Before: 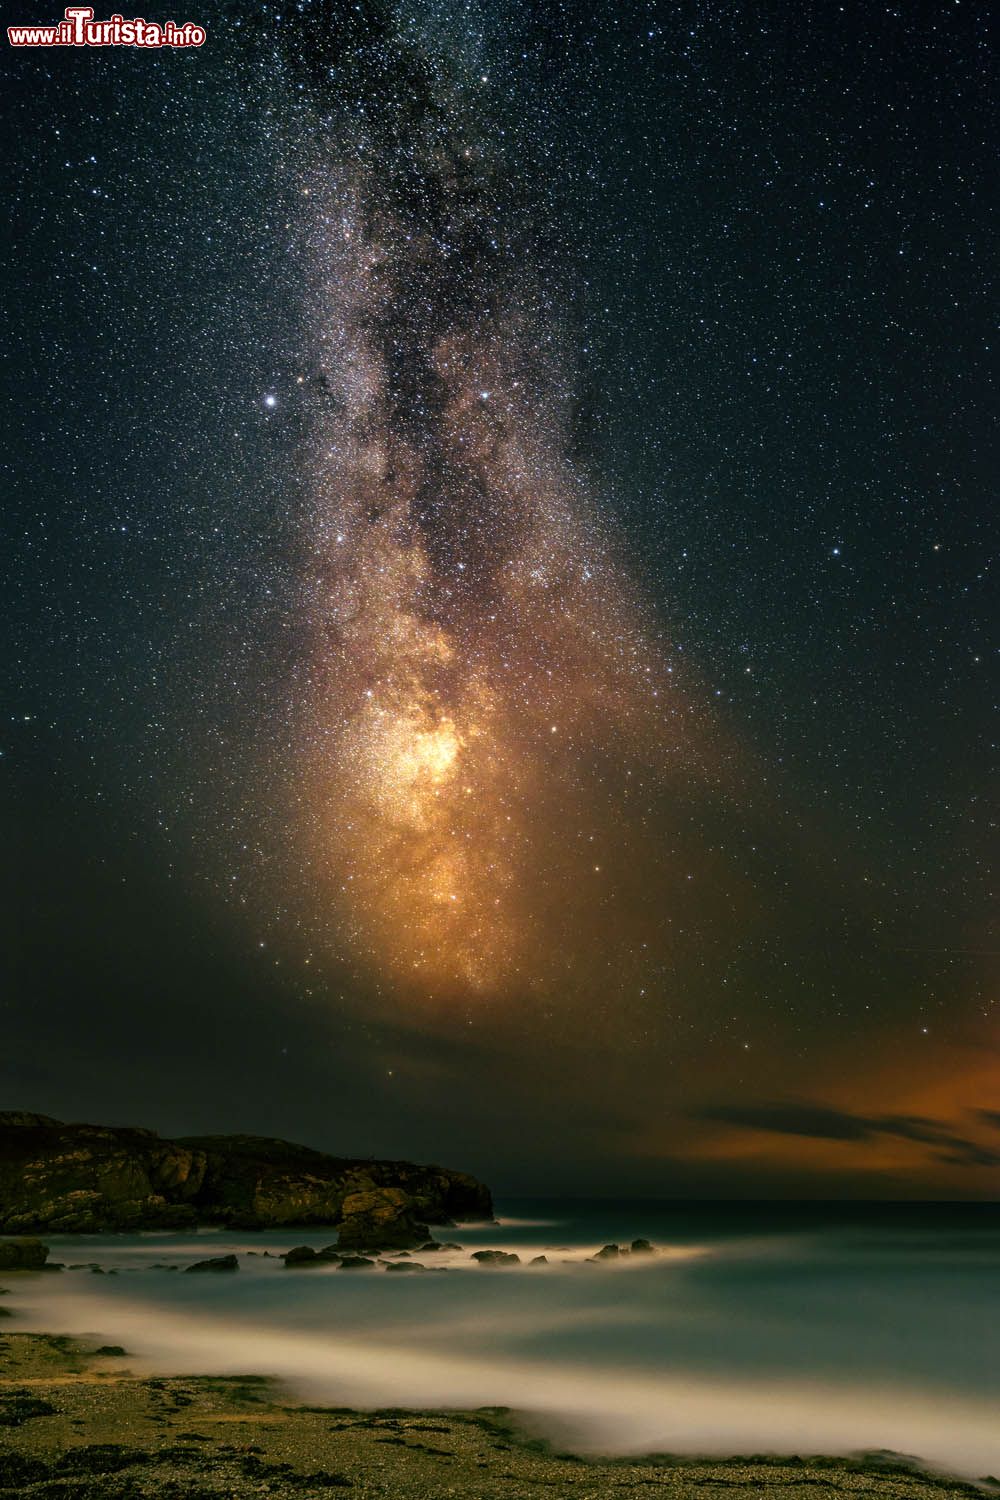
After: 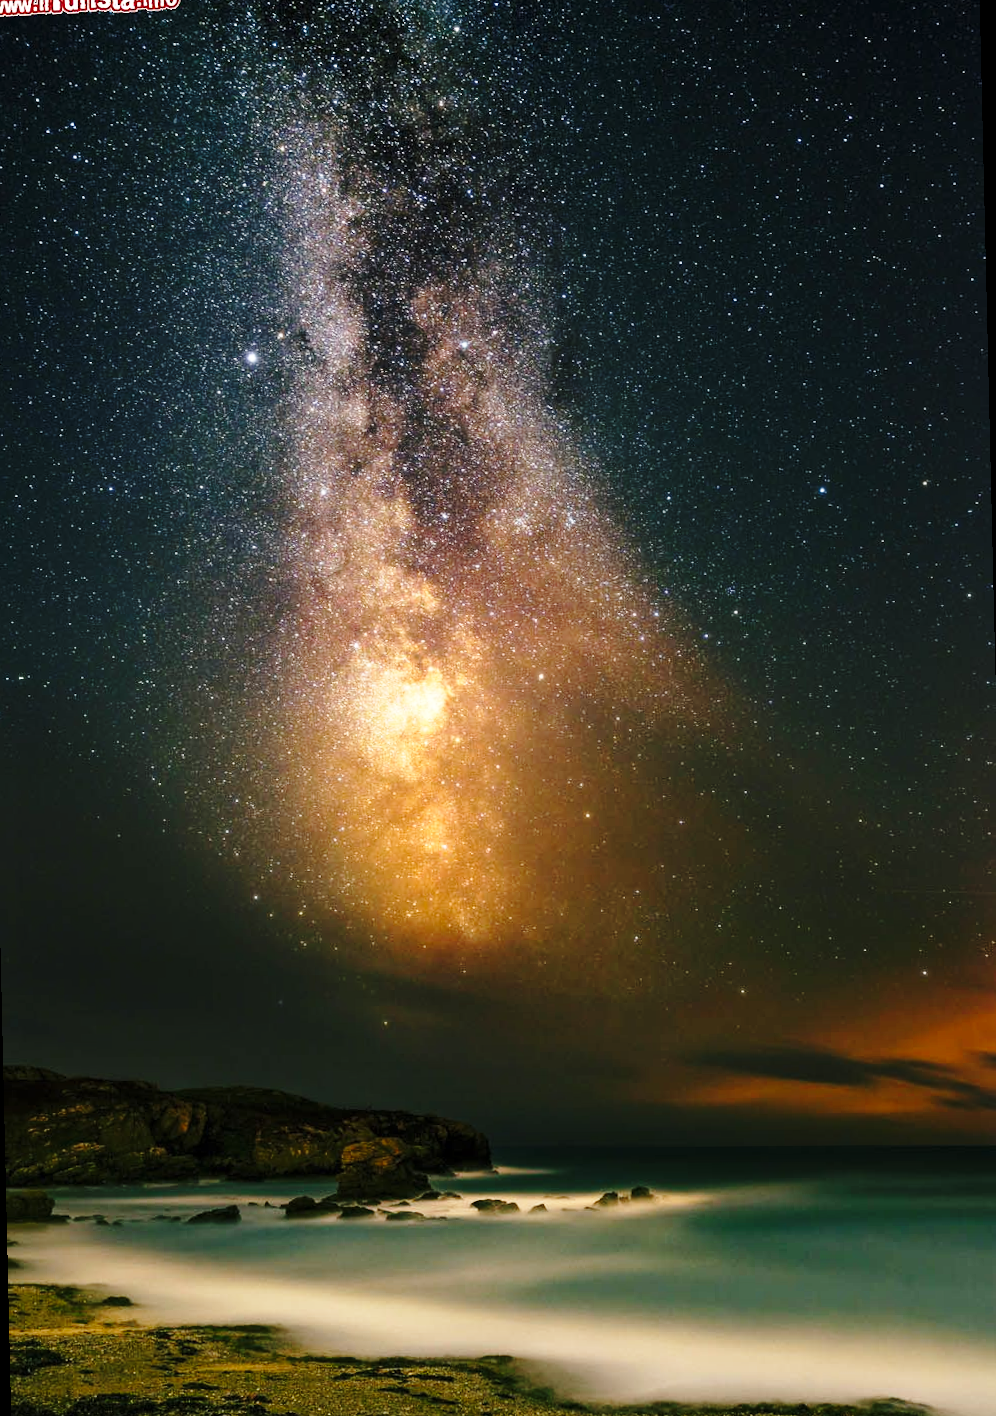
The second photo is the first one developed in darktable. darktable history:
fill light: on, module defaults
rotate and perspective: rotation -1.32°, lens shift (horizontal) -0.031, crop left 0.015, crop right 0.985, crop top 0.047, crop bottom 0.982
crop and rotate: left 0.614%, top 0.179%, bottom 0.309%
base curve: curves: ch0 [(0, 0) (0.028, 0.03) (0.121, 0.232) (0.46, 0.748) (0.859, 0.968) (1, 1)], preserve colors none
